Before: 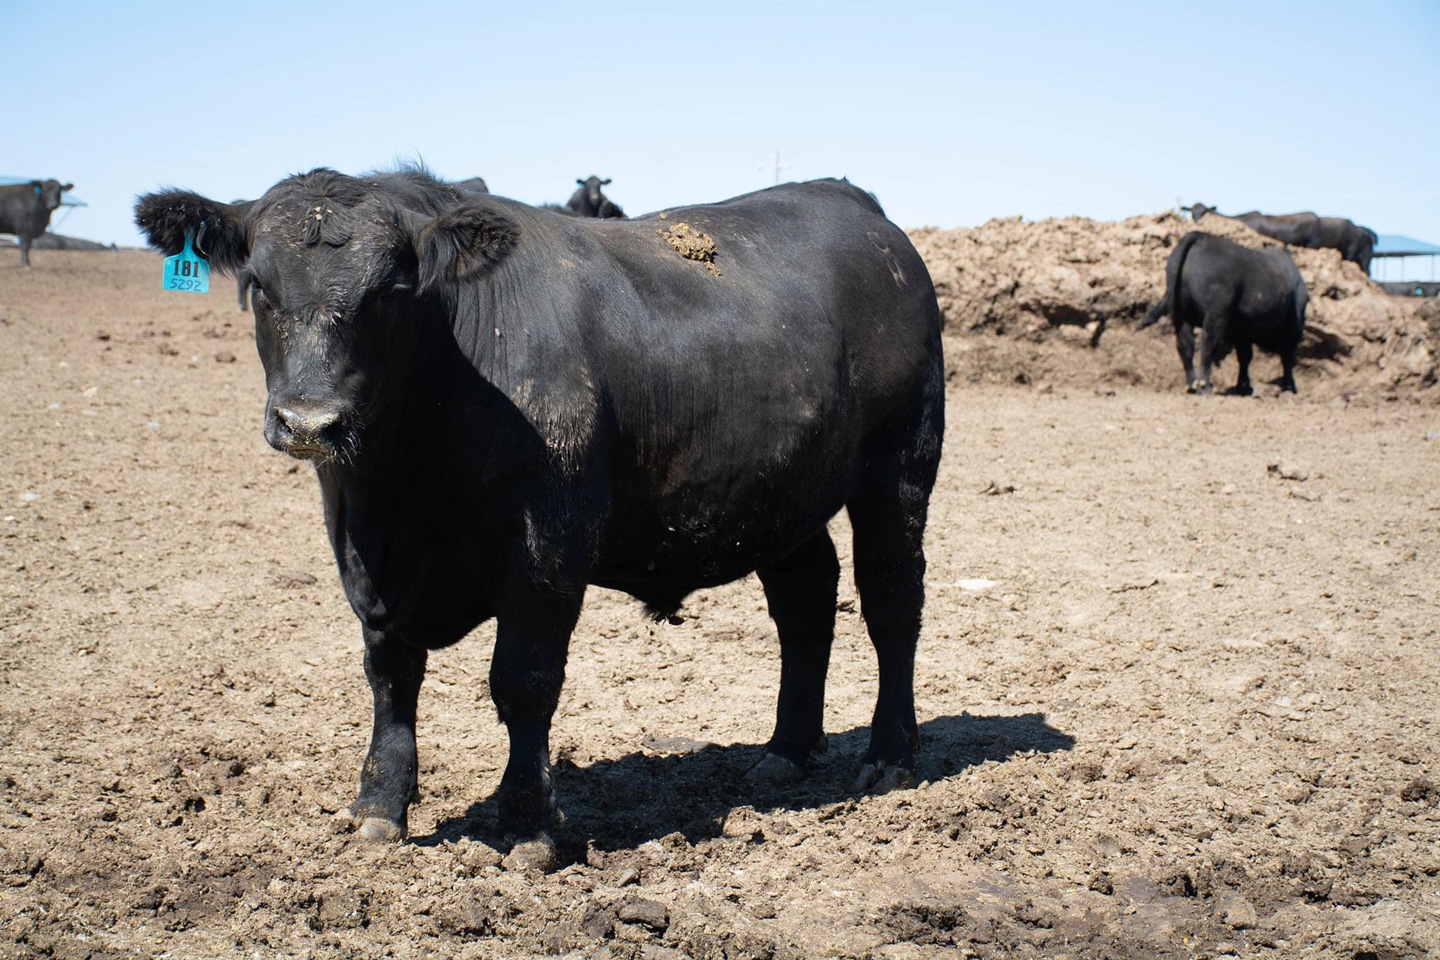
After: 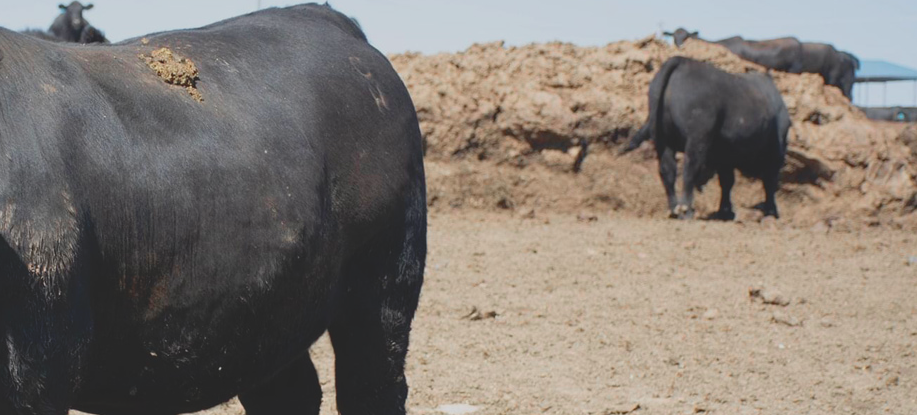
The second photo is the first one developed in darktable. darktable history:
color zones: curves: ch1 [(0, 0.679) (0.143, 0.647) (0.286, 0.261) (0.378, -0.011) (0.571, 0.396) (0.714, 0.399) (0.857, 0.406) (1, 0.679)]
contrast brightness saturation: contrast -0.28
crop: left 36.005%, top 18.293%, right 0.31%, bottom 38.444%
